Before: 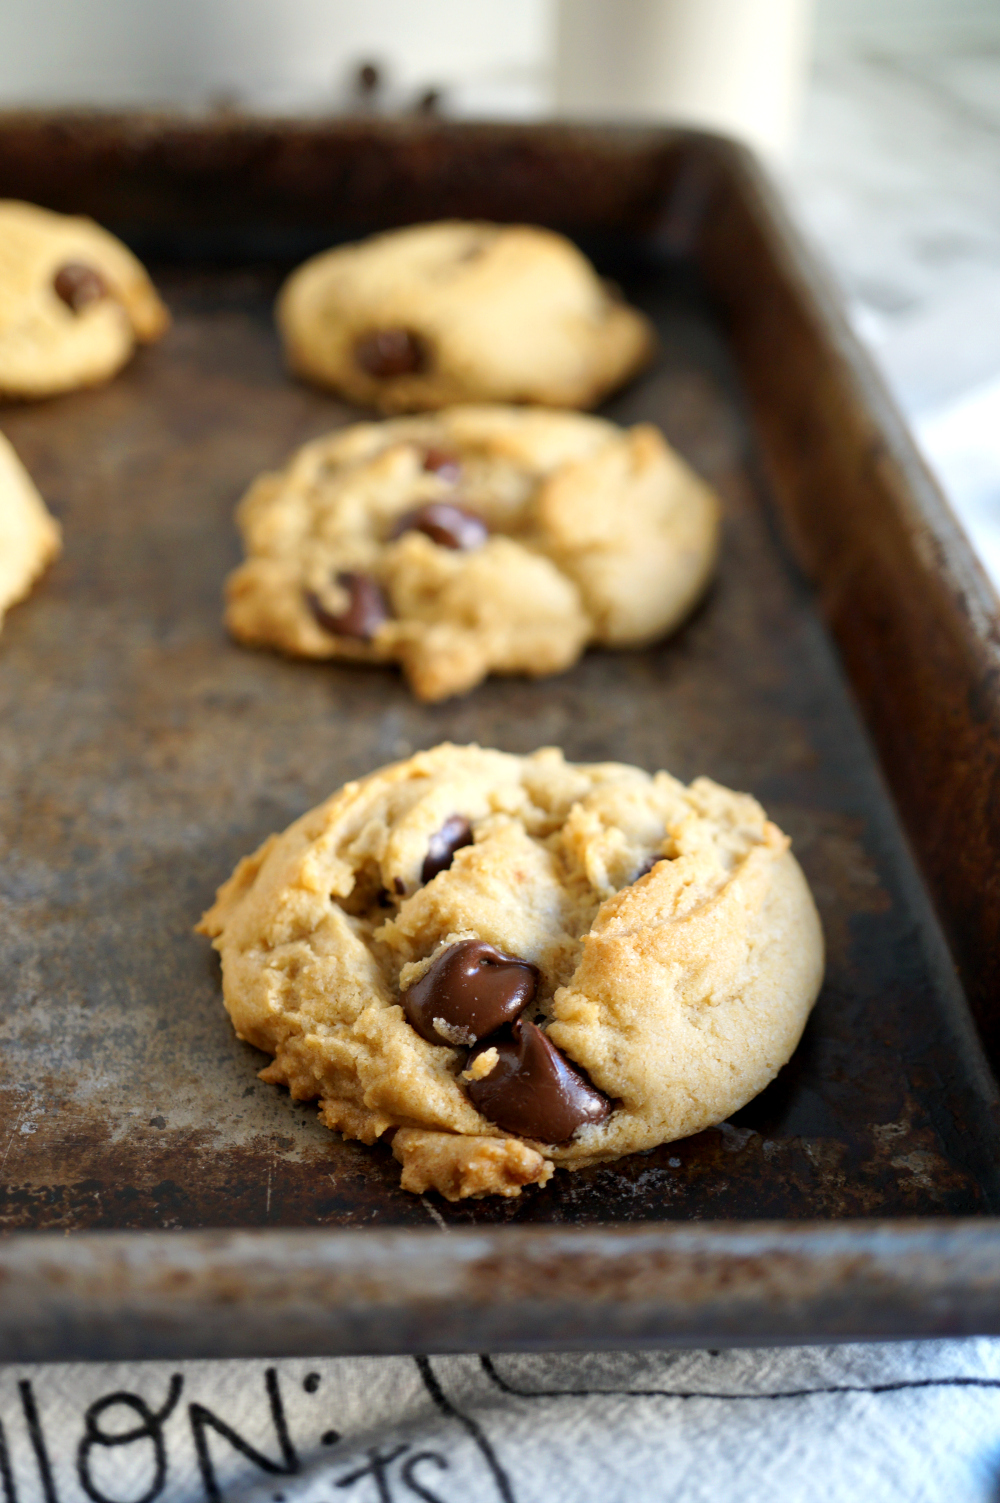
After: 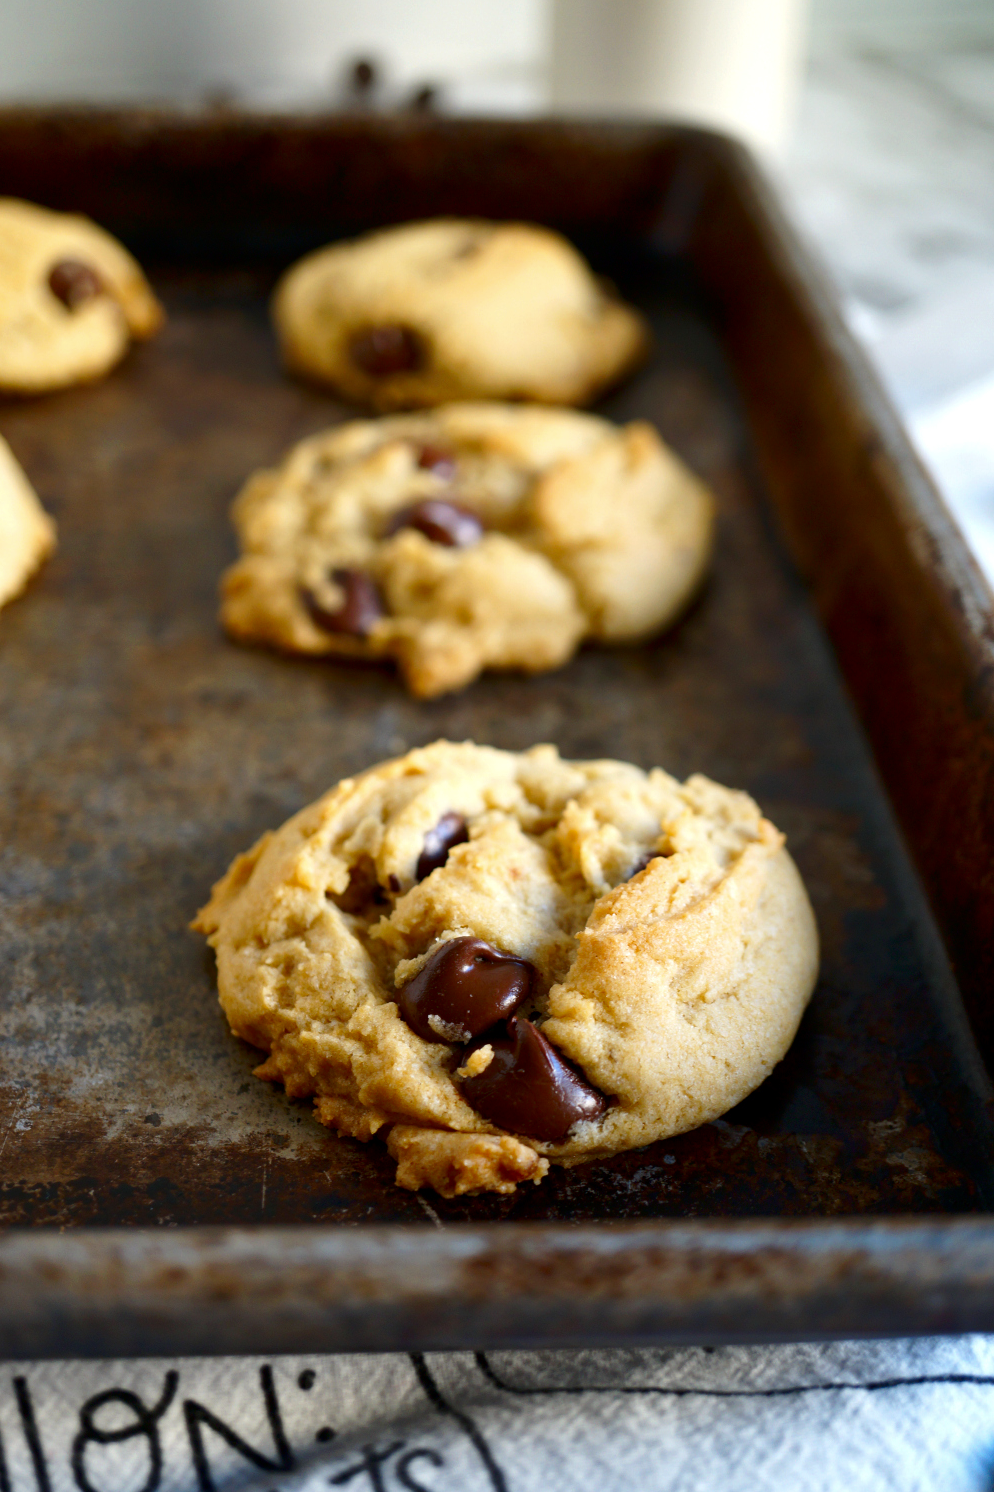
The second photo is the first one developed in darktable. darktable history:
crop and rotate: left 0.54%, top 0.272%, bottom 0.4%
exposure: compensate highlight preservation false
contrast brightness saturation: contrast 0.069, brightness -0.149, saturation 0.119
